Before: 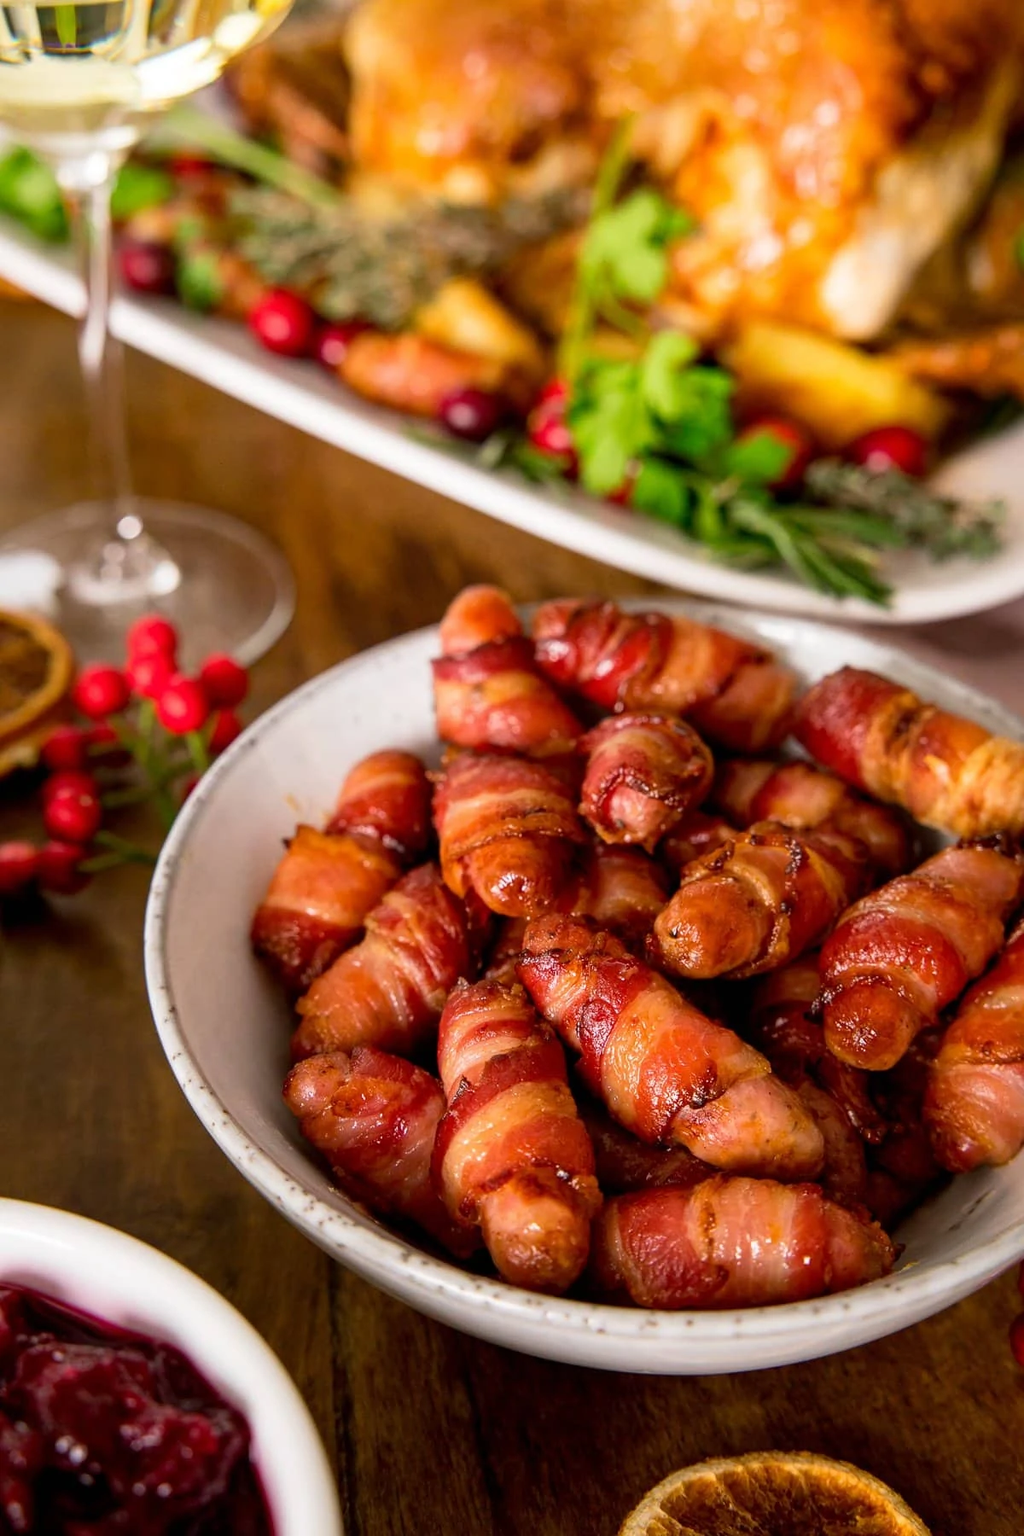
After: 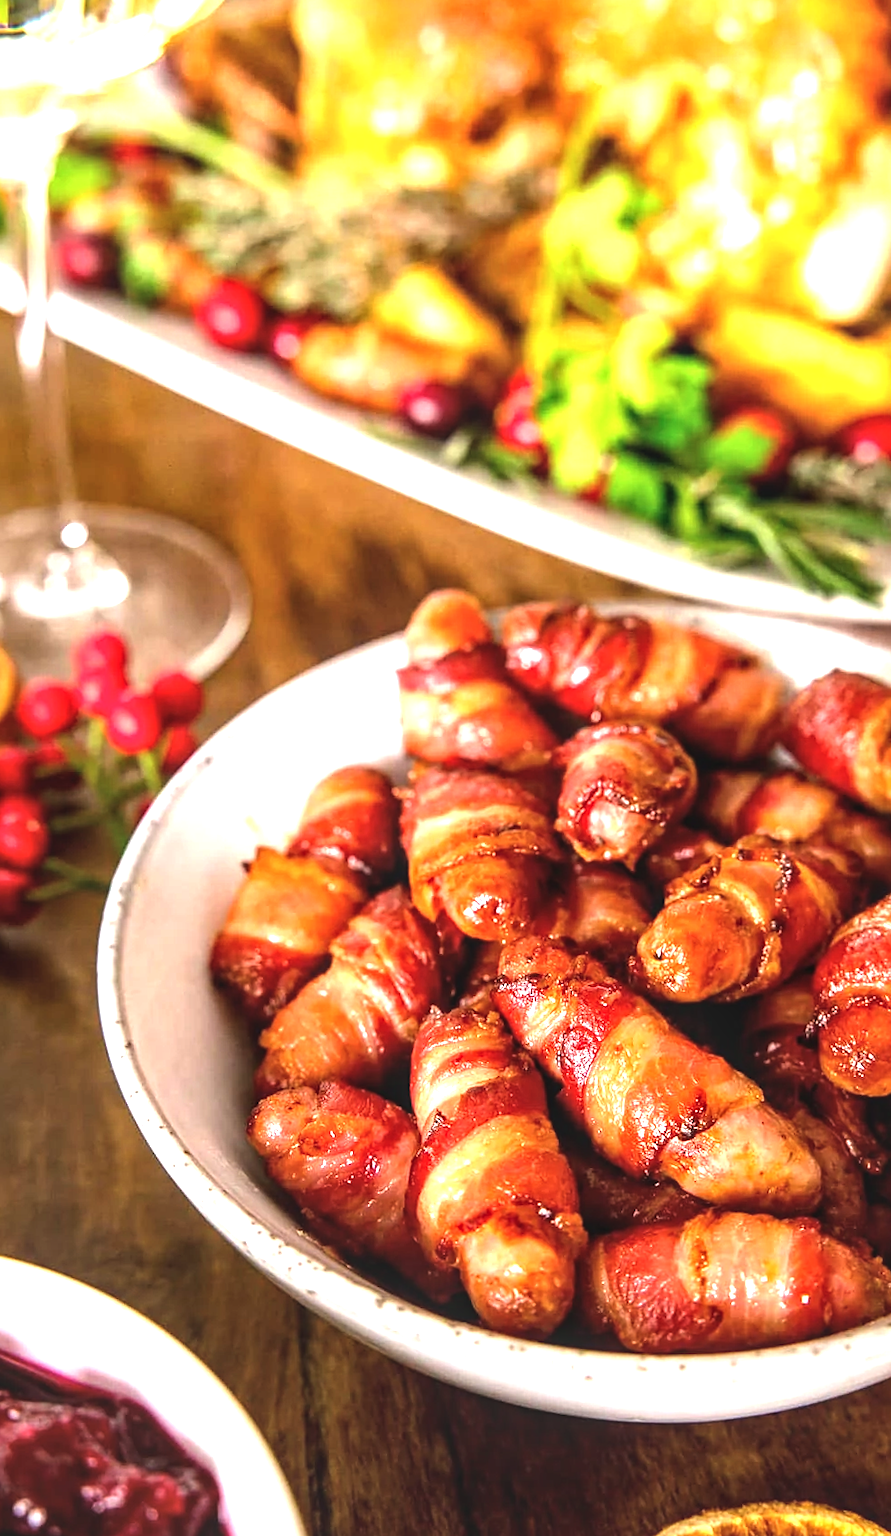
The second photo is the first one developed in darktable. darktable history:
exposure: black level correction -0.005, exposure 1 EV, compensate highlight preservation false
crop and rotate: angle 1°, left 4.281%, top 0.642%, right 11.383%, bottom 2.486%
tone equalizer: -8 EV -0.417 EV, -7 EV -0.389 EV, -6 EV -0.333 EV, -5 EV -0.222 EV, -3 EV 0.222 EV, -2 EV 0.333 EV, -1 EV 0.389 EV, +0 EV 0.417 EV, edges refinement/feathering 500, mask exposure compensation -1.57 EV, preserve details no
local contrast: on, module defaults
sharpen: amount 0.2
